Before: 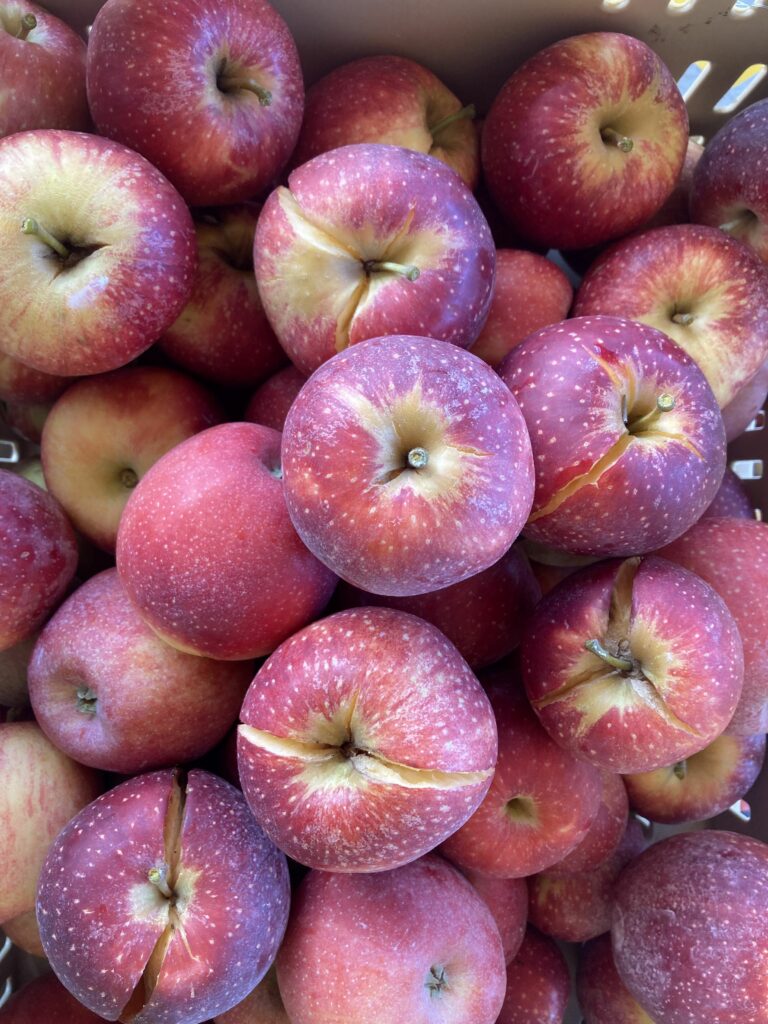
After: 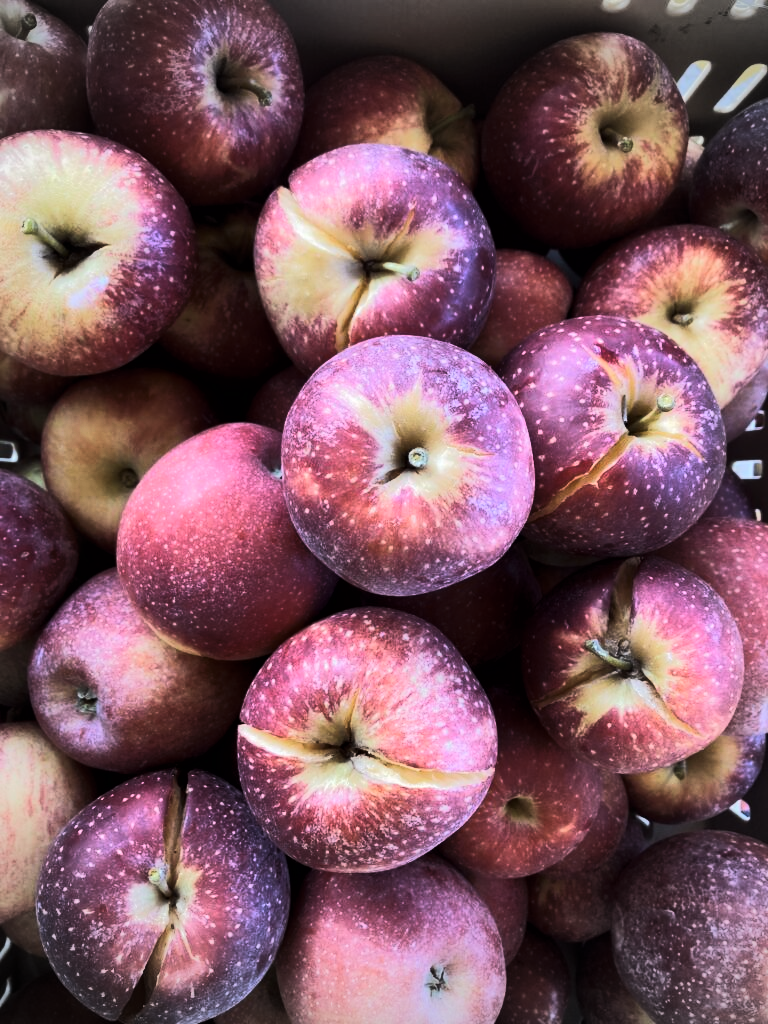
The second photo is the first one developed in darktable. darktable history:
vignetting: fall-off start 97.24%, brightness -0.443, saturation -0.688, width/height ratio 1.186
tone curve: curves: ch0 [(0, 0) (0.003, 0.002) (0.011, 0.002) (0.025, 0.002) (0.044, 0.007) (0.069, 0.014) (0.1, 0.026) (0.136, 0.04) (0.177, 0.061) (0.224, 0.1) (0.277, 0.151) (0.335, 0.198) (0.399, 0.272) (0.468, 0.387) (0.543, 0.553) (0.623, 0.716) (0.709, 0.8) (0.801, 0.855) (0.898, 0.897) (1, 1)], color space Lab, linked channels, preserve colors none
